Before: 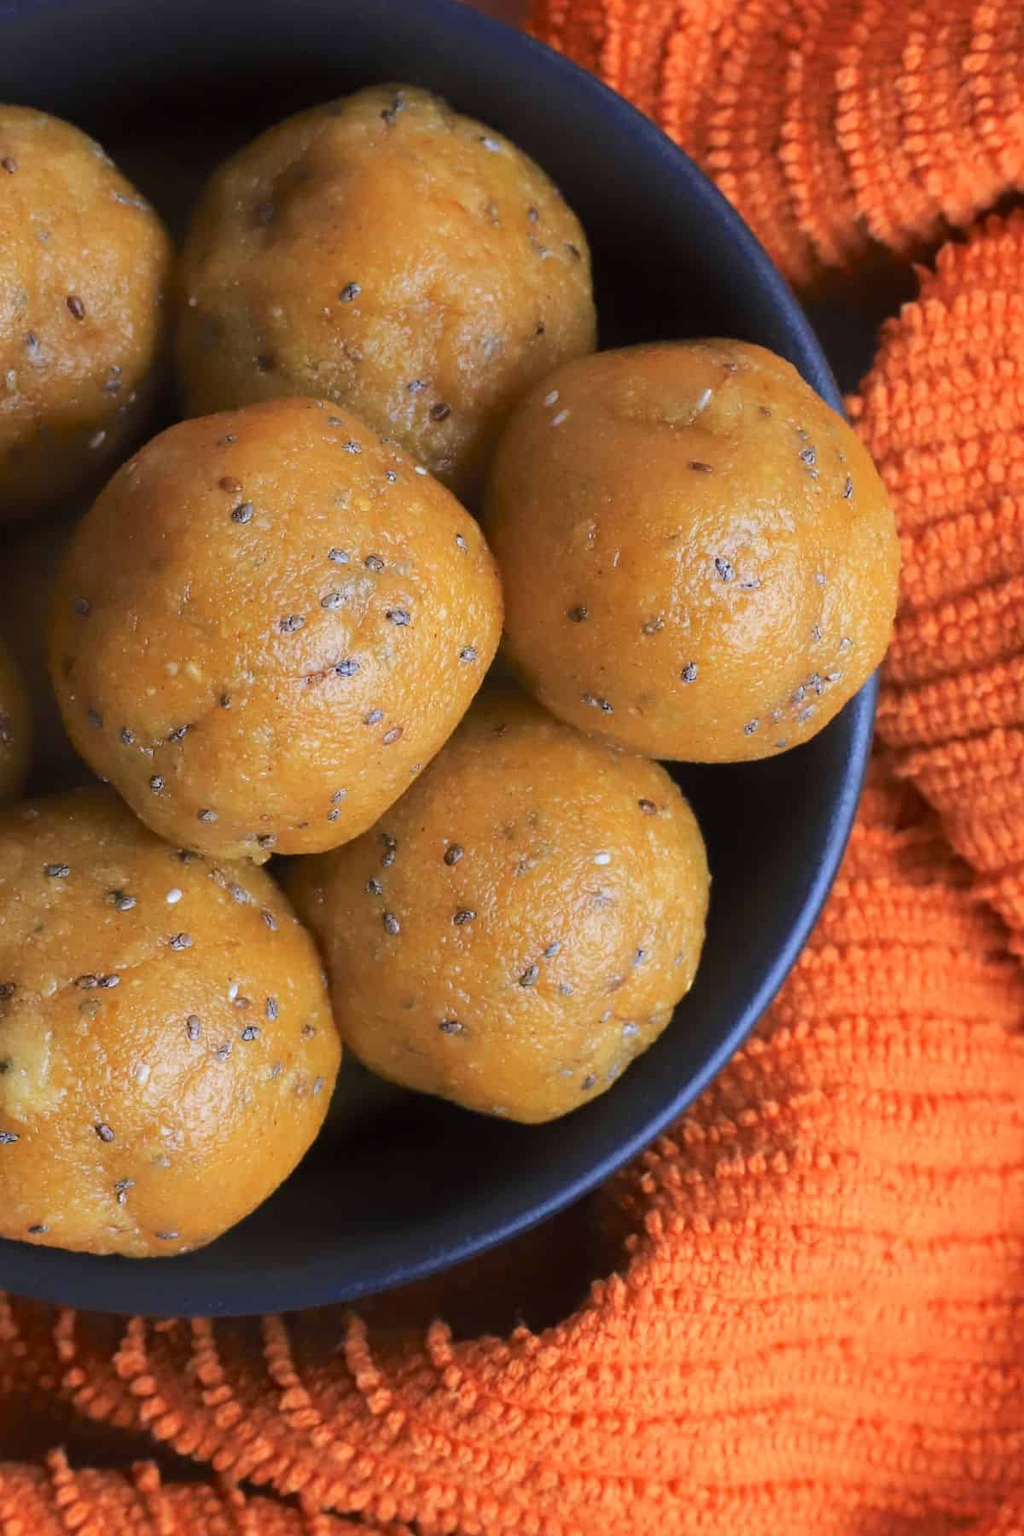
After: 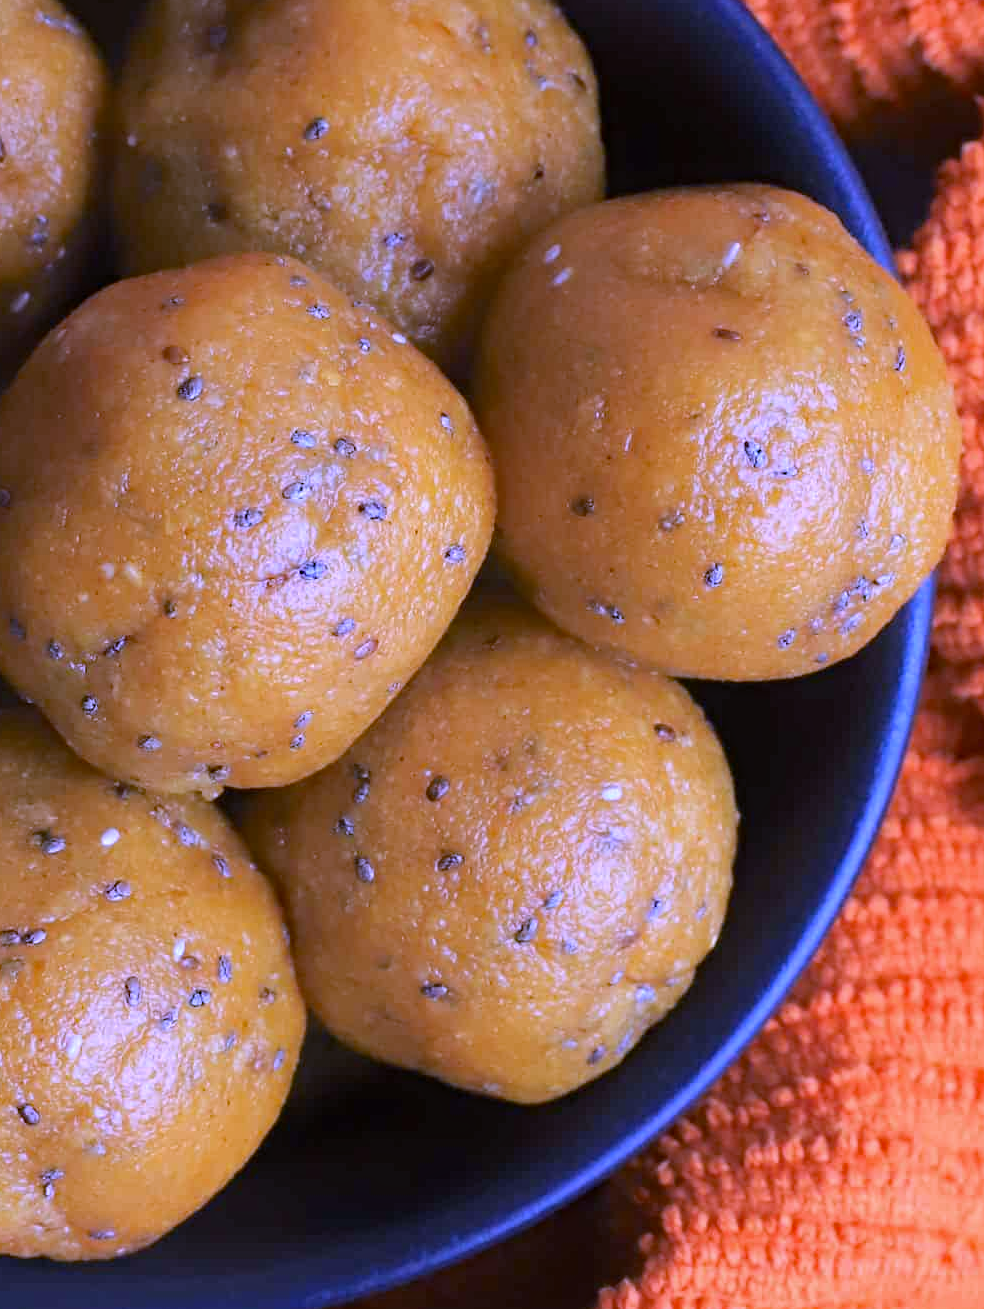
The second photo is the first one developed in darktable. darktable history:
white balance: red 0.98, blue 1.61
crop: left 7.856%, top 11.836%, right 10.12%, bottom 15.387%
tone equalizer: on, module defaults
haze removal: strength 0.29, distance 0.25, compatibility mode true, adaptive false
